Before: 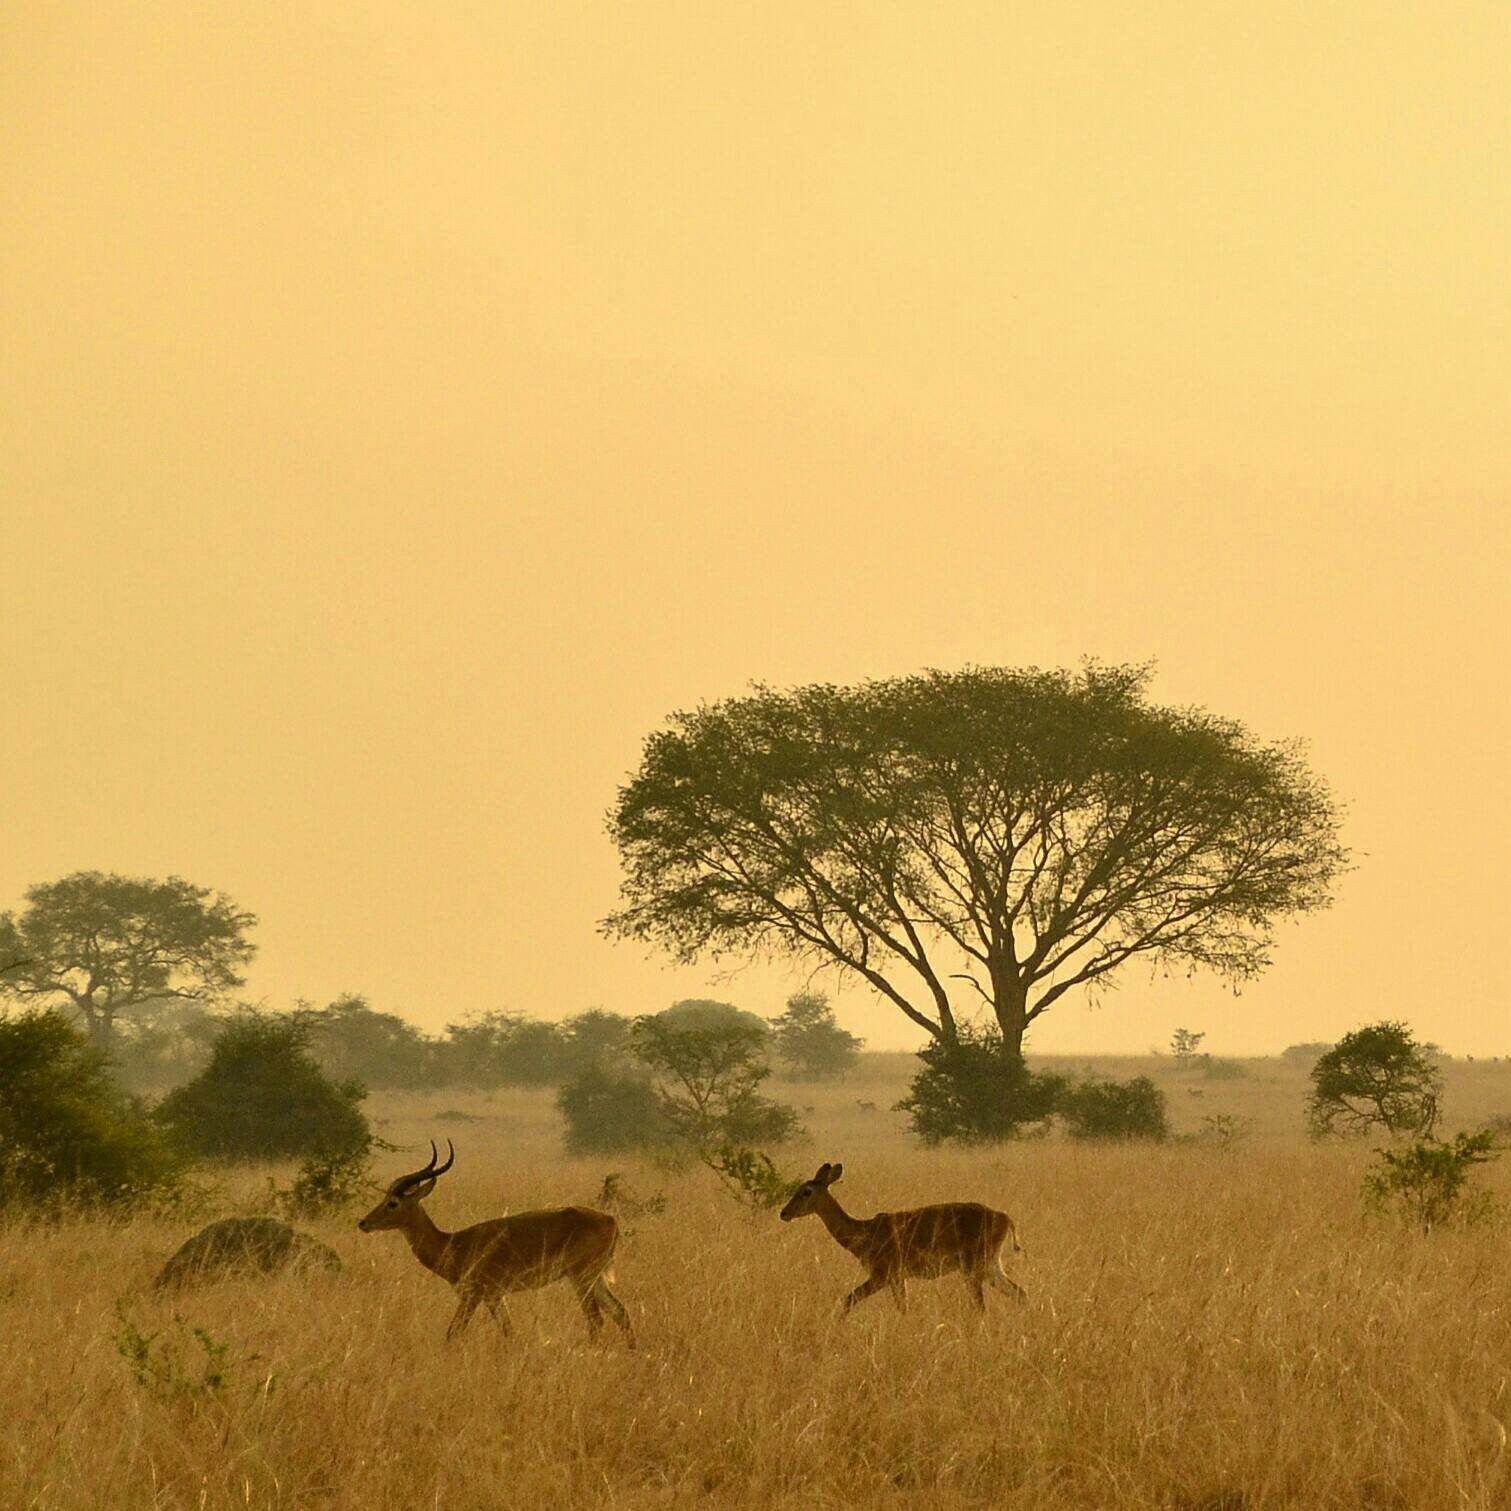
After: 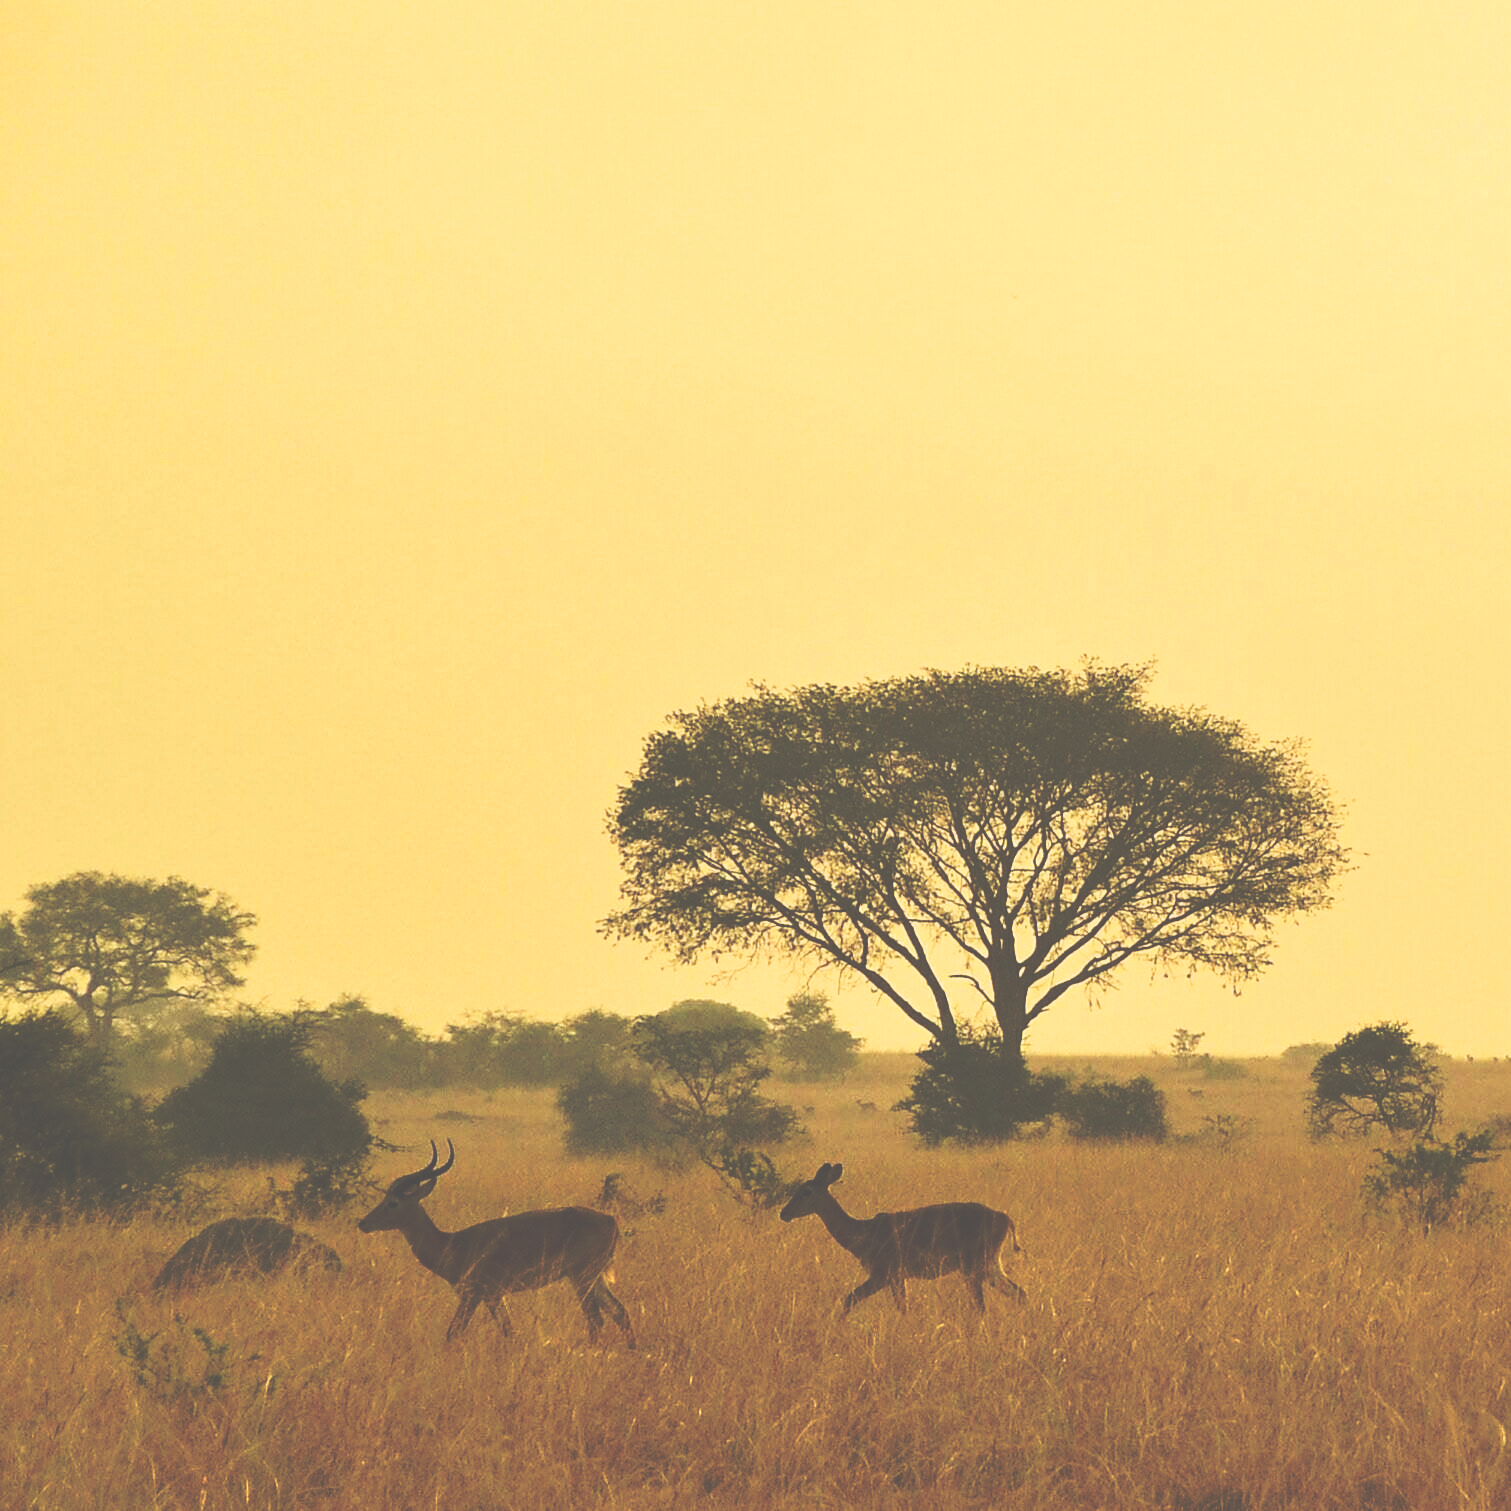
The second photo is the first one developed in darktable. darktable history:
tone curve: curves: ch0 [(0, 0) (0.003, 0.319) (0.011, 0.319) (0.025, 0.323) (0.044, 0.323) (0.069, 0.327) (0.1, 0.33) (0.136, 0.338) (0.177, 0.348) (0.224, 0.361) (0.277, 0.374) (0.335, 0.398) (0.399, 0.444) (0.468, 0.516) (0.543, 0.595) (0.623, 0.694) (0.709, 0.793) (0.801, 0.883) (0.898, 0.942) (1, 1)], preserve colors none
